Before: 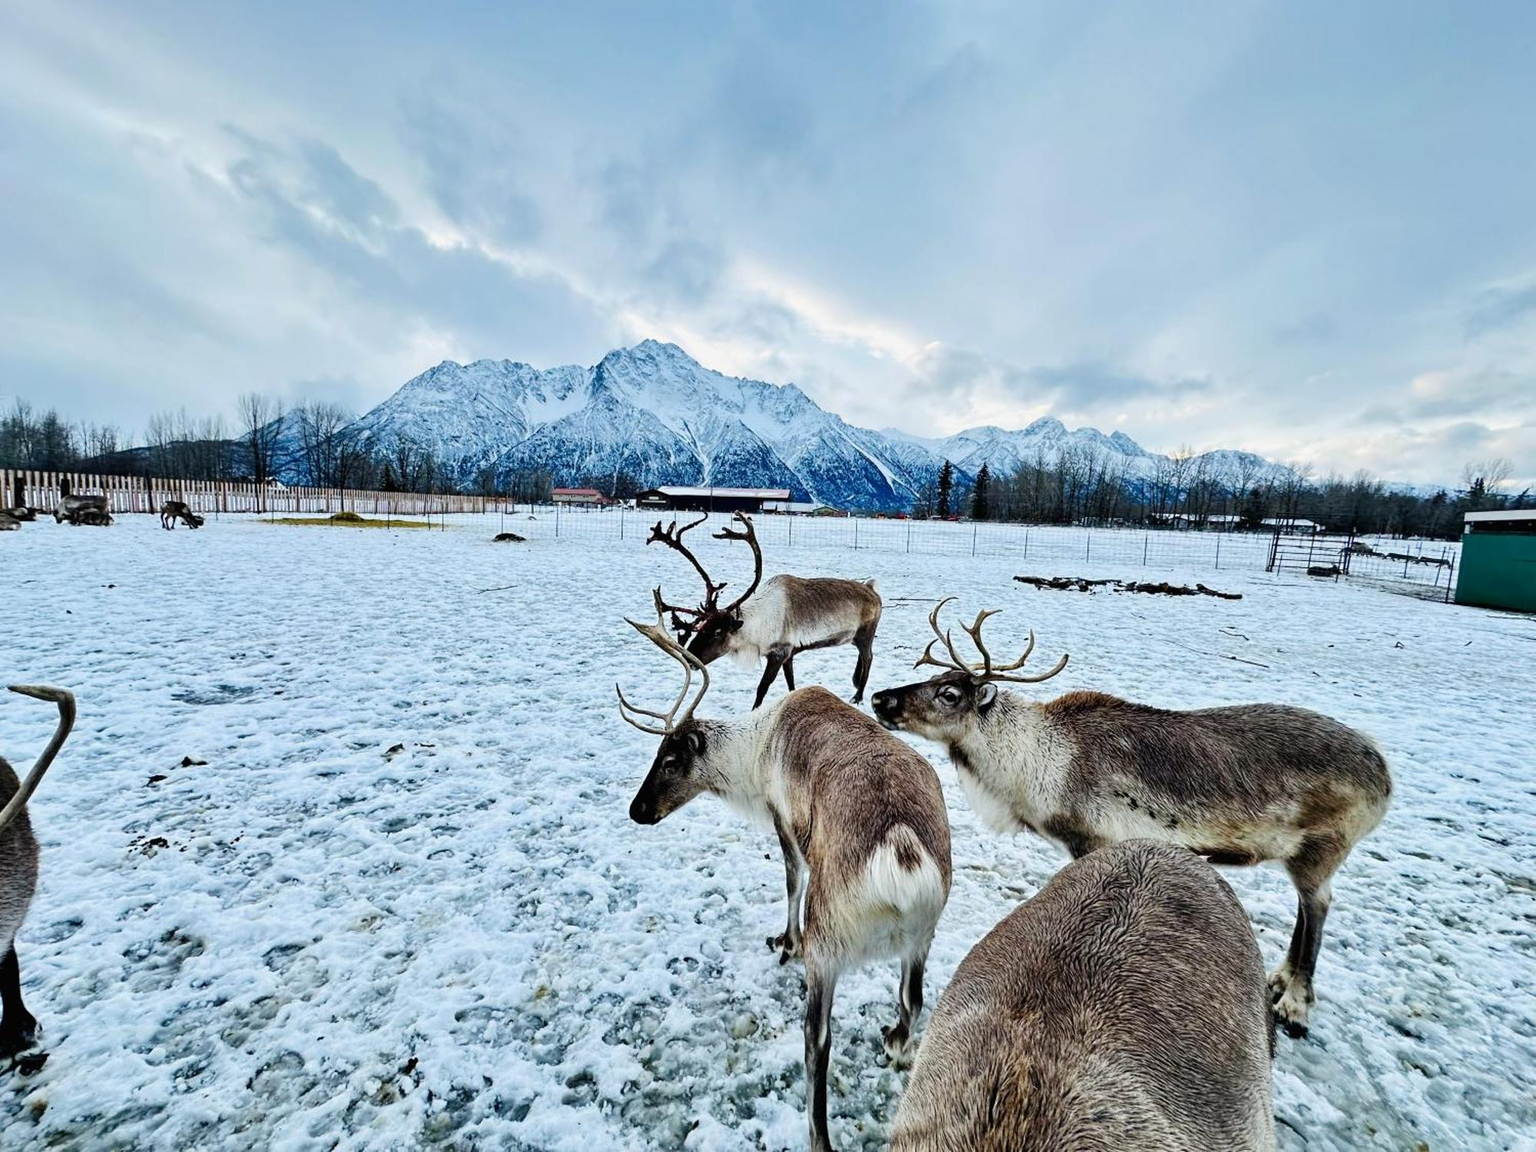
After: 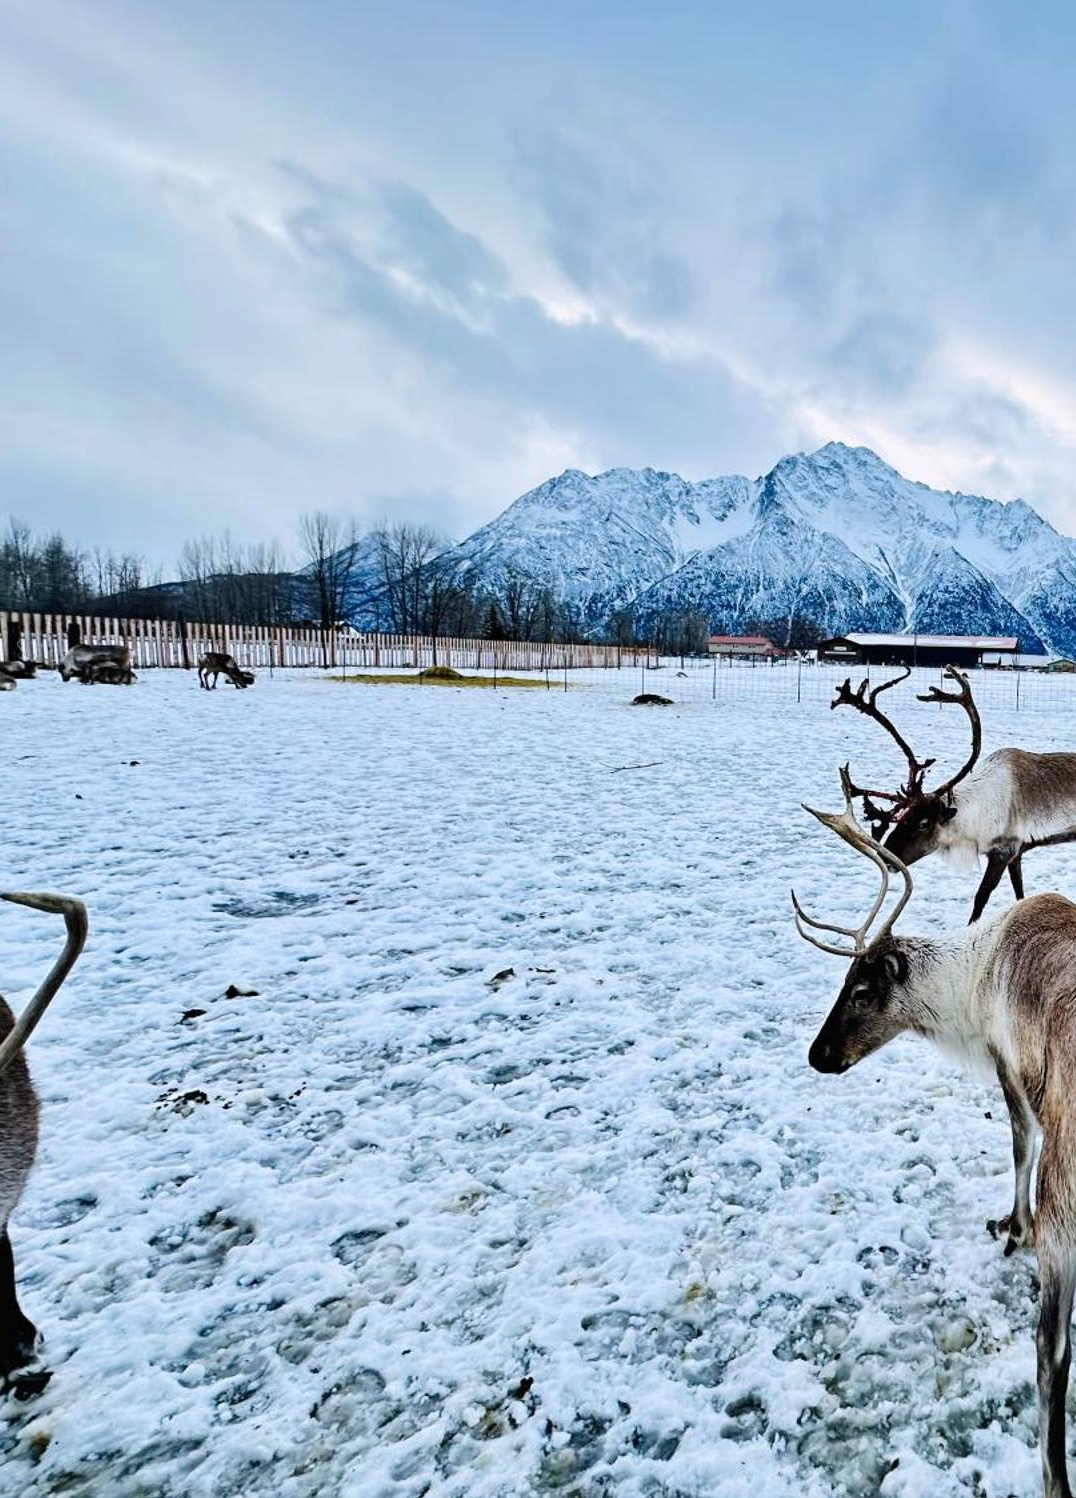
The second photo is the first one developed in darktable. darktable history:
crop: left 0.587%, right 45.588%, bottom 0.086%
white balance: red 1.009, blue 1.027
